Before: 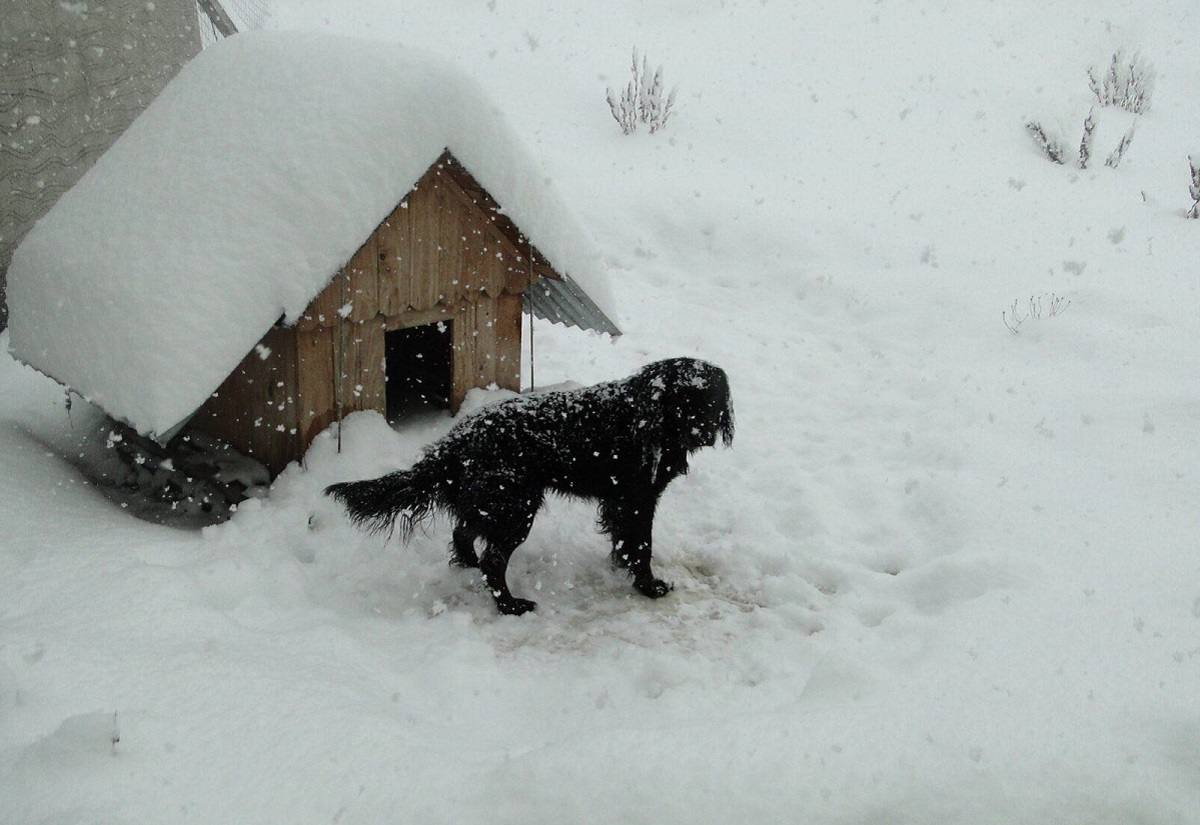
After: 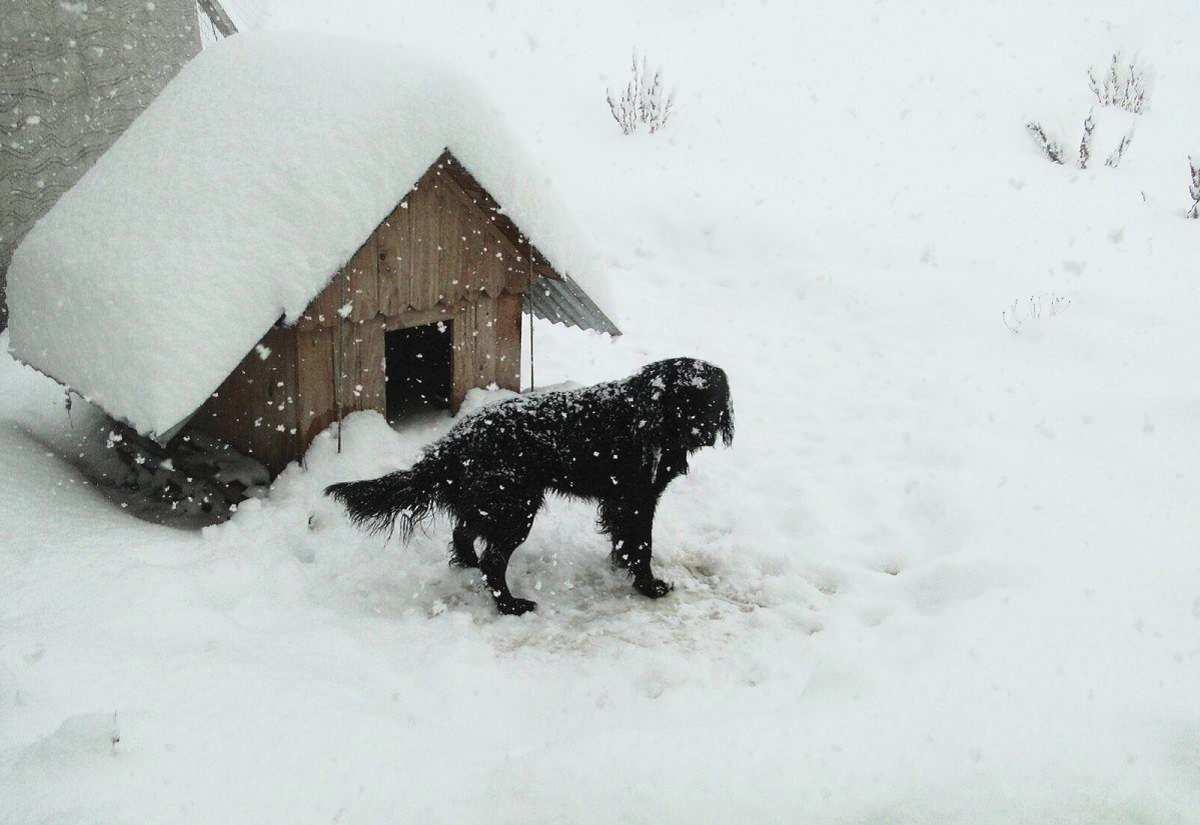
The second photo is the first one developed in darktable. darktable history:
color correction: highlights b* -0.045, saturation 0.807
tone equalizer: edges refinement/feathering 500, mask exposure compensation -1.57 EV, preserve details no
exposure: compensate highlight preservation false
tone curve: curves: ch0 [(0, 0.024) (0.119, 0.146) (0.474, 0.464) (0.718, 0.721) (0.817, 0.839) (1, 0.998)]; ch1 [(0, 0) (0.377, 0.416) (0.439, 0.451) (0.477, 0.477) (0.501, 0.504) (0.538, 0.544) (0.58, 0.602) (0.664, 0.676) (0.783, 0.804) (1, 1)]; ch2 [(0, 0) (0.38, 0.405) (0.463, 0.456) (0.498, 0.497) (0.524, 0.535) (0.578, 0.576) (0.648, 0.665) (1, 1)], preserve colors none
contrast brightness saturation: contrast 0.202, brightness 0.161, saturation 0.222
